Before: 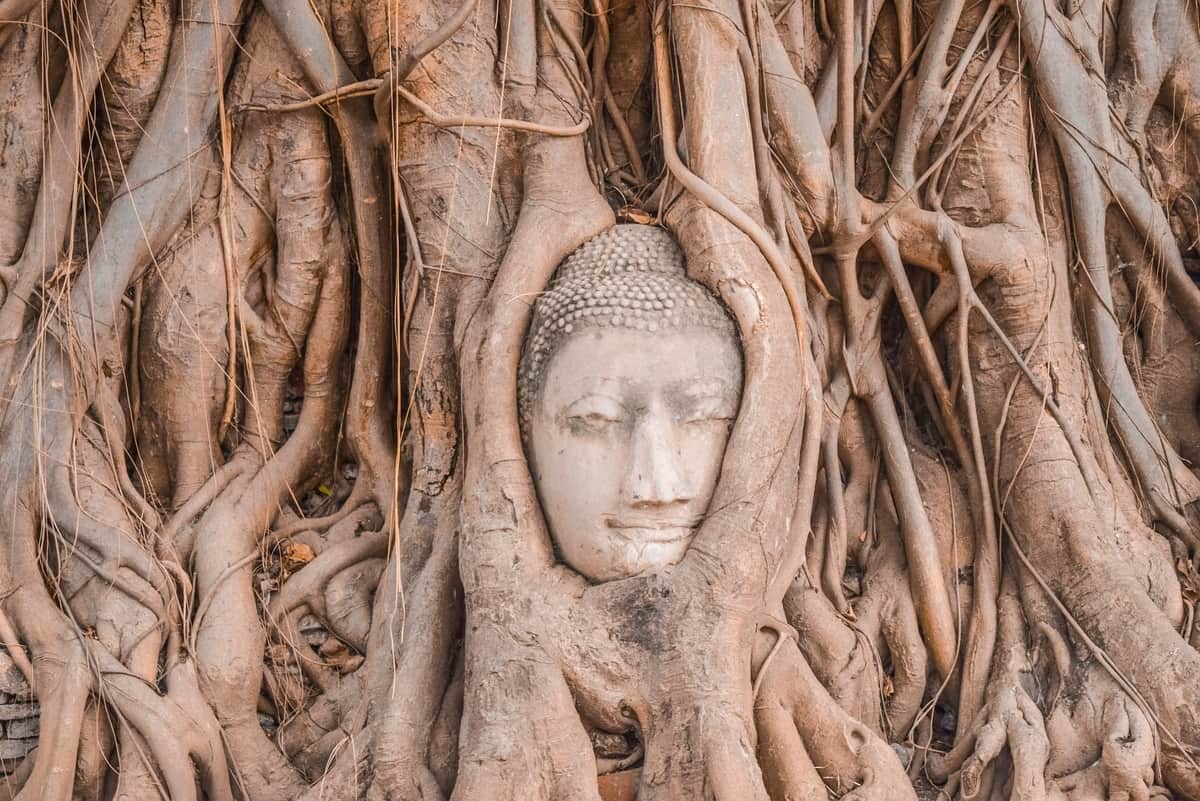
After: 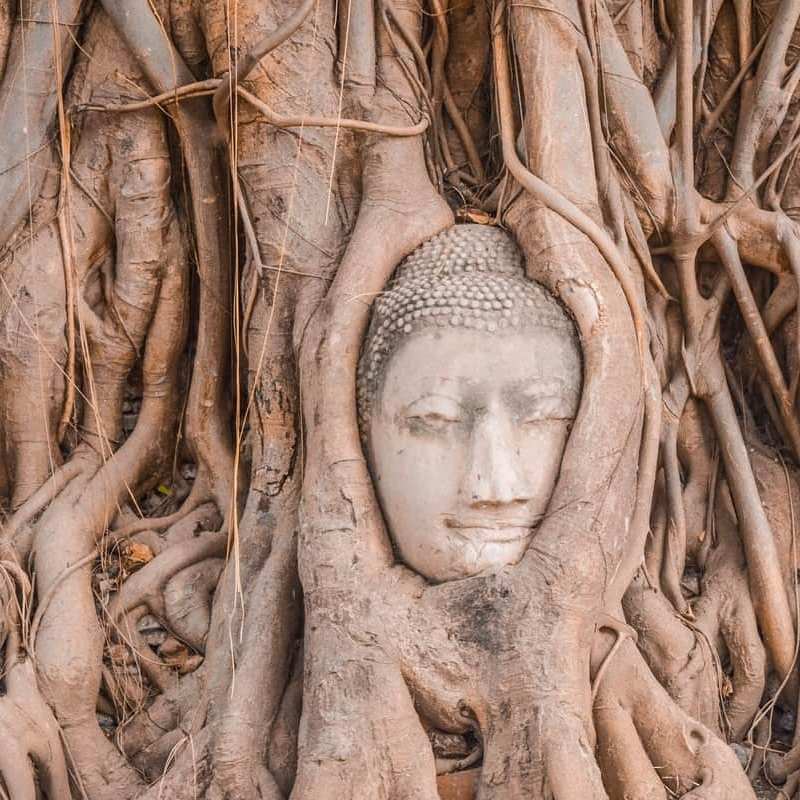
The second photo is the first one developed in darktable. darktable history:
crop and rotate: left 13.422%, right 19.889%
